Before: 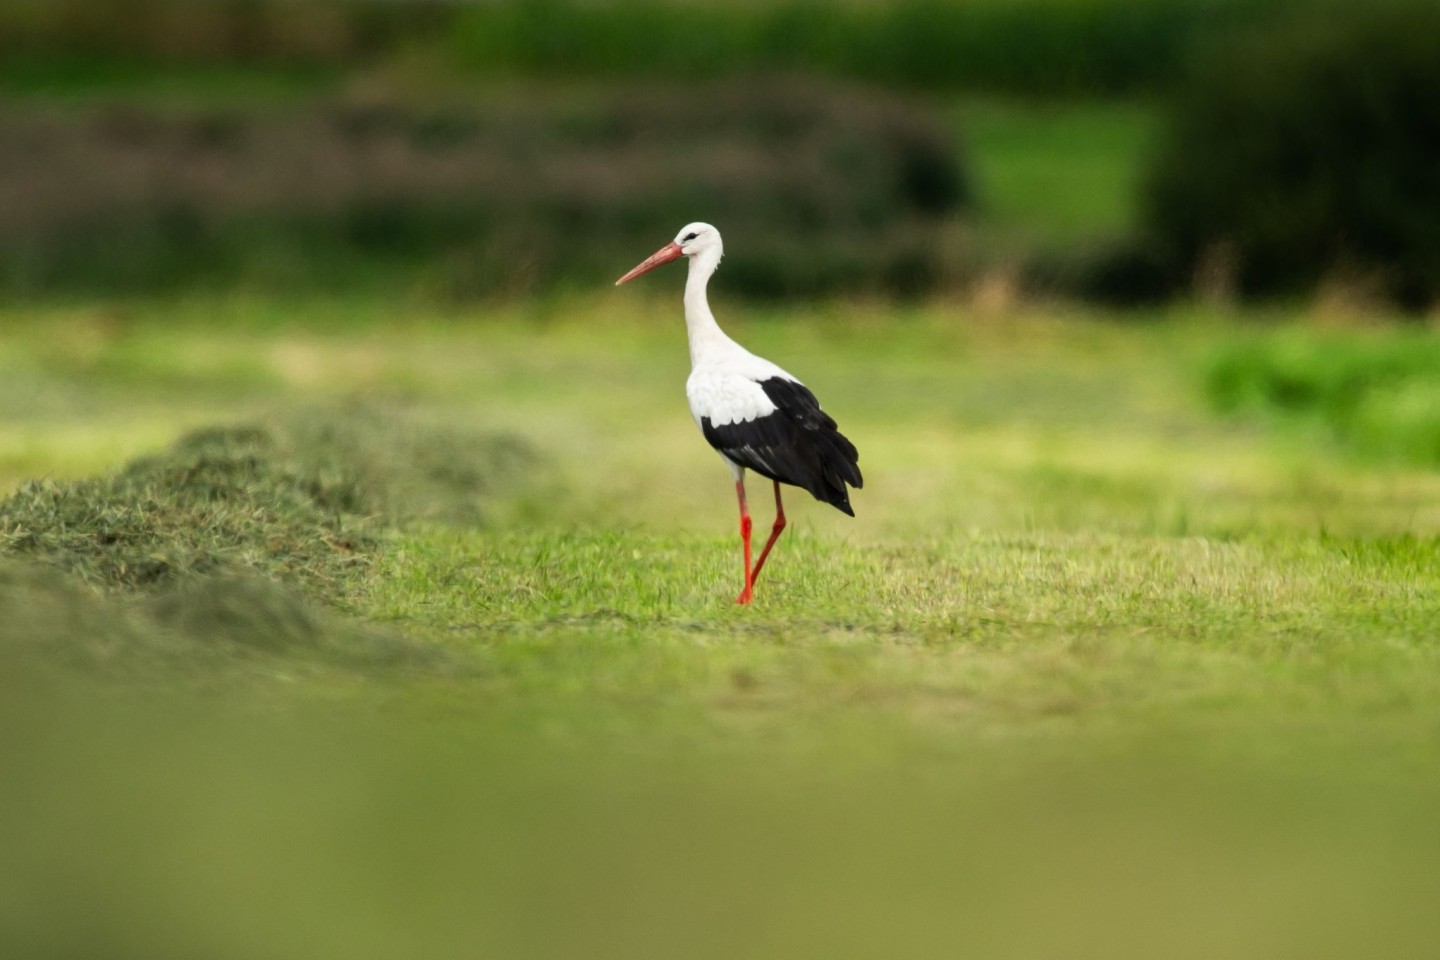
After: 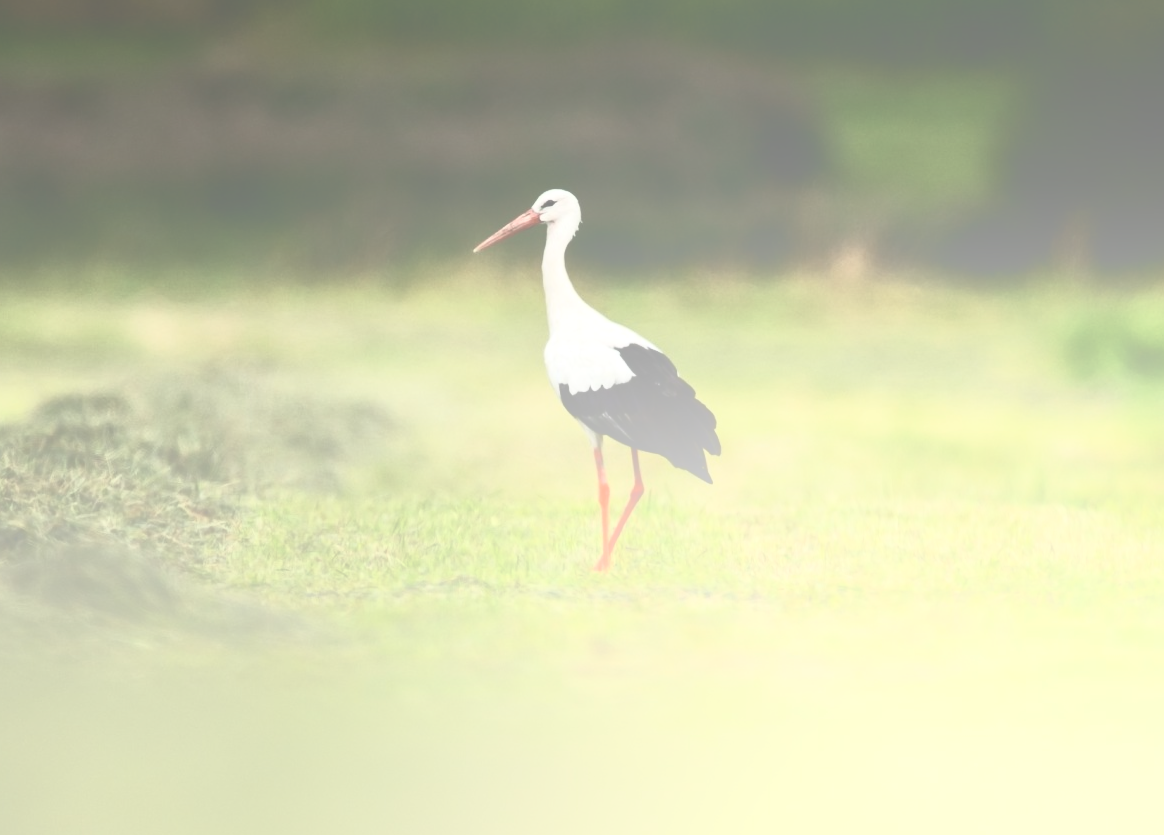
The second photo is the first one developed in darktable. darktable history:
crop: left 9.929%, top 3.475%, right 9.188%, bottom 9.529%
bloom: size 70%, threshold 25%, strength 70%
exposure: exposure -0.492 EV, compensate highlight preservation false
white balance: emerald 1
contrast brightness saturation: contrast 0.28
color correction: saturation 0.57
tone equalizer: -8 EV -0.75 EV, -7 EV -0.7 EV, -6 EV -0.6 EV, -5 EV -0.4 EV, -3 EV 0.4 EV, -2 EV 0.6 EV, -1 EV 0.7 EV, +0 EV 0.75 EV, edges refinement/feathering 500, mask exposure compensation -1.57 EV, preserve details no
